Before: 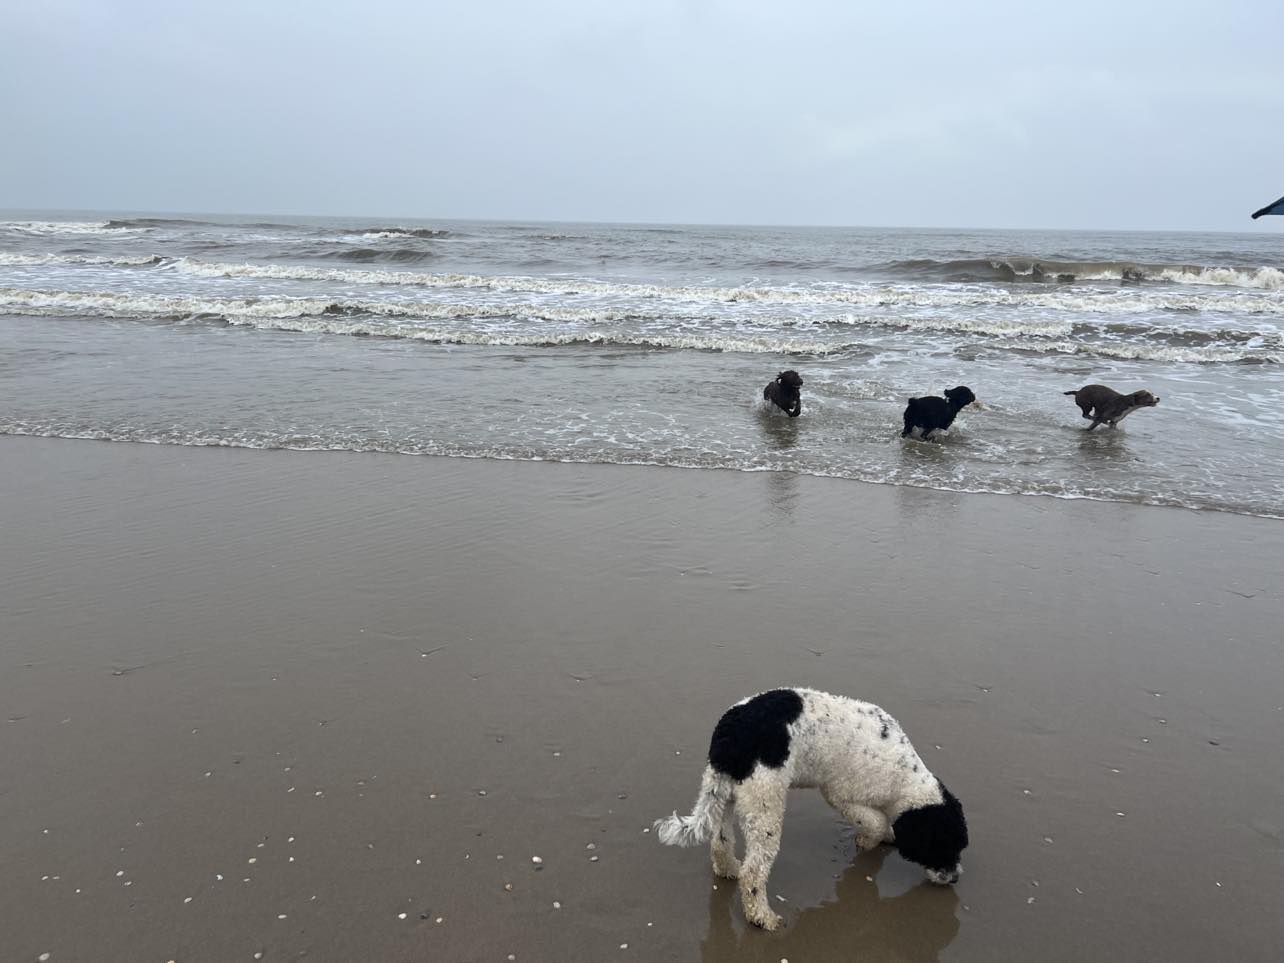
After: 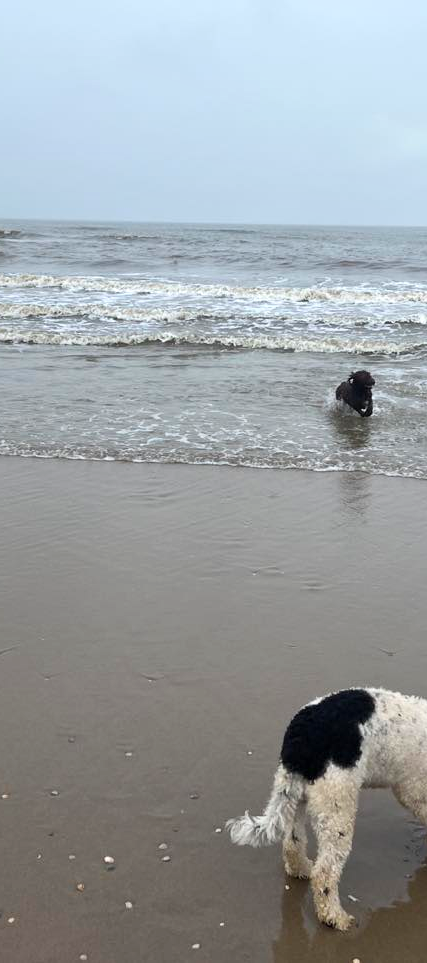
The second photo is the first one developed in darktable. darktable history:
crop: left 33.36%, right 33.36%
contrast brightness saturation: contrast 0.03, brightness 0.06, saturation 0.13
local contrast: mode bilateral grid, contrast 20, coarseness 50, detail 120%, midtone range 0.2
